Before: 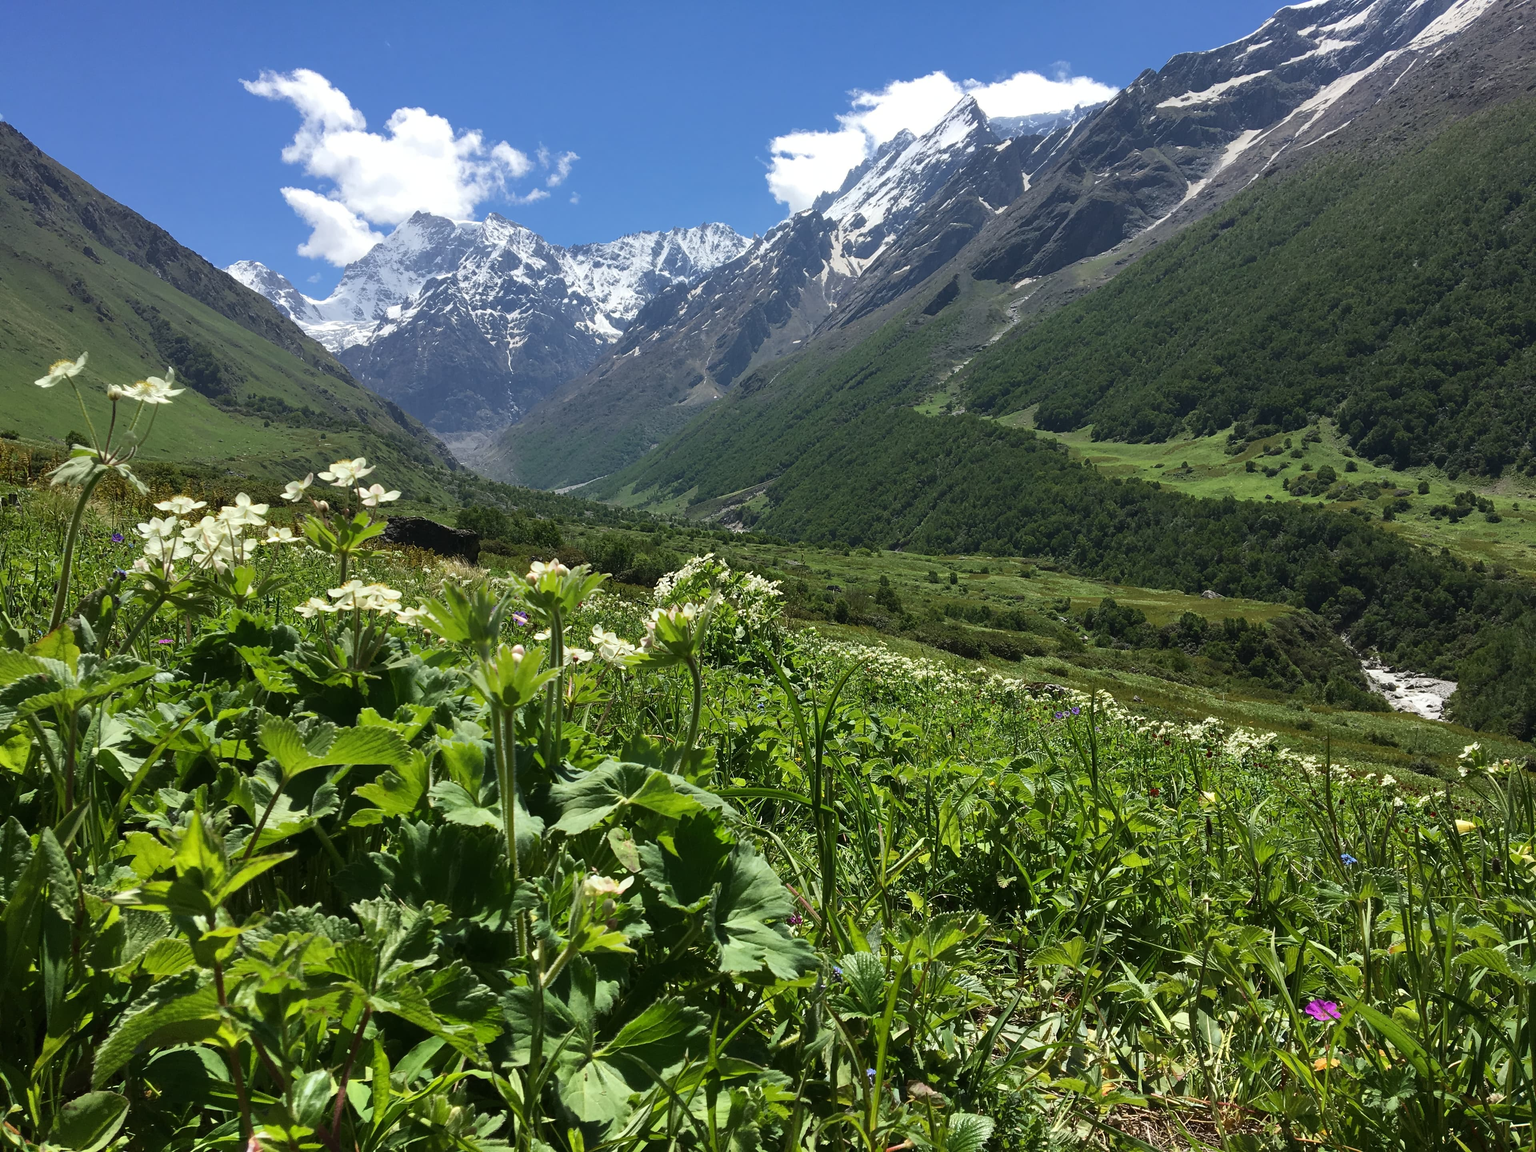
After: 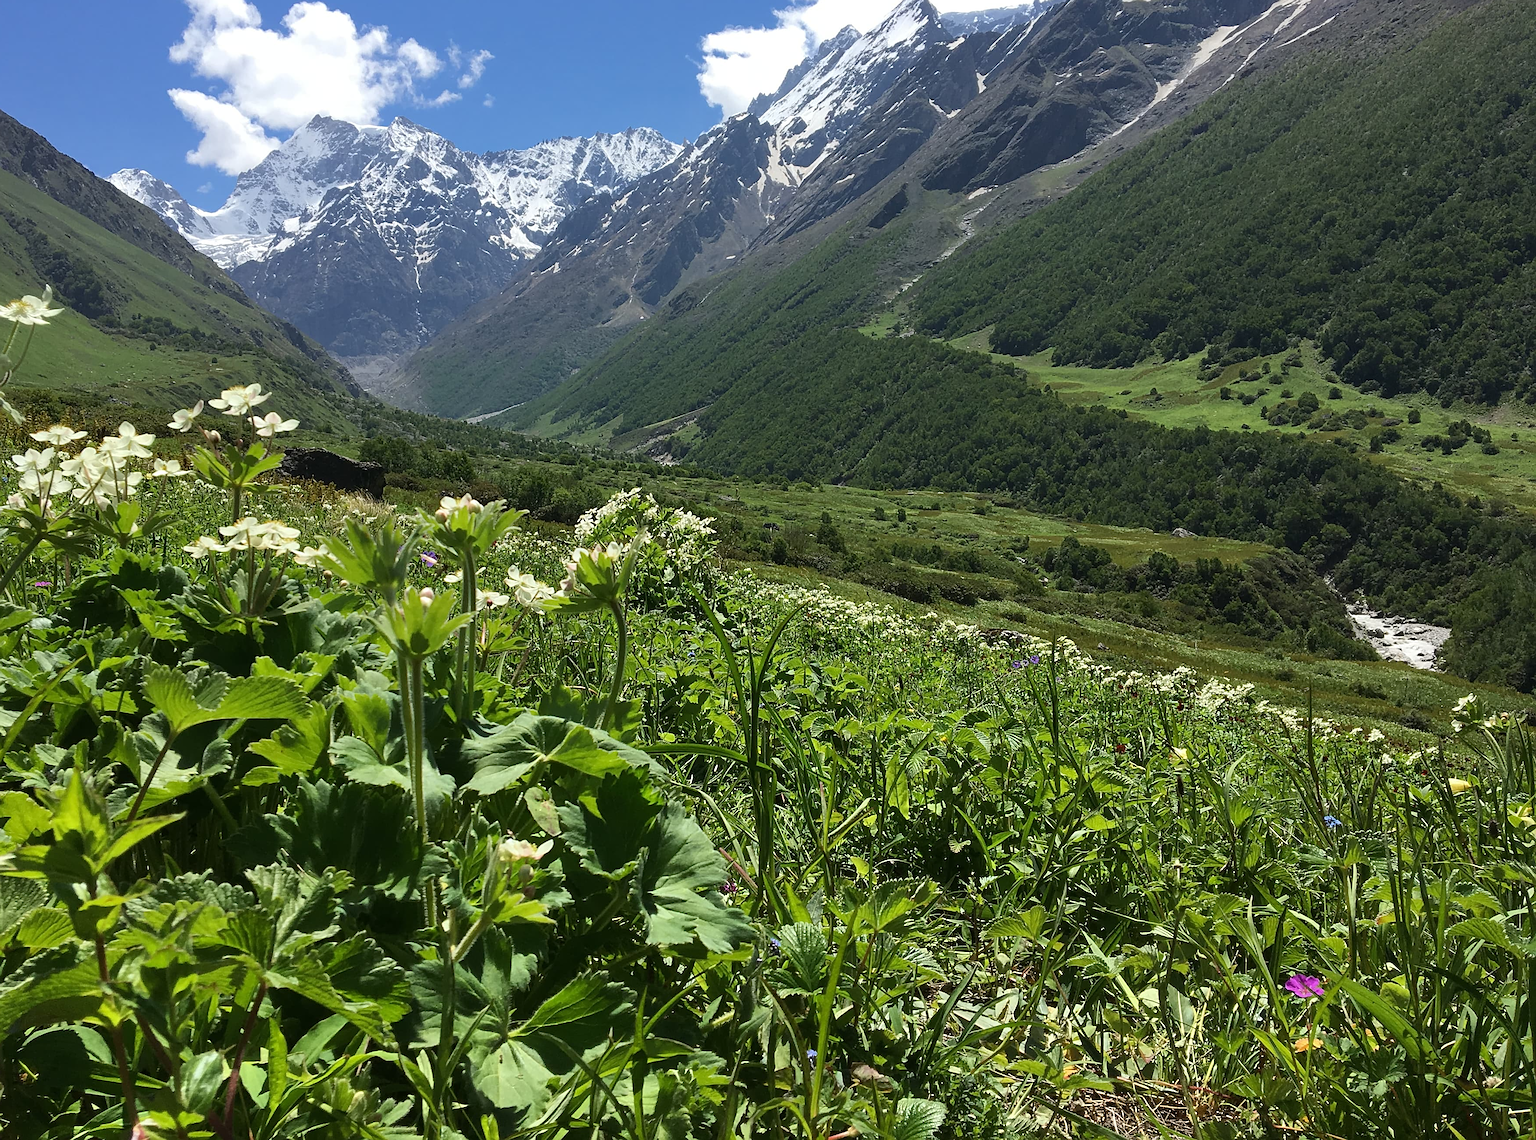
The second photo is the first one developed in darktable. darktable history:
crop and rotate: left 8.262%, top 9.226%
sharpen: on, module defaults
